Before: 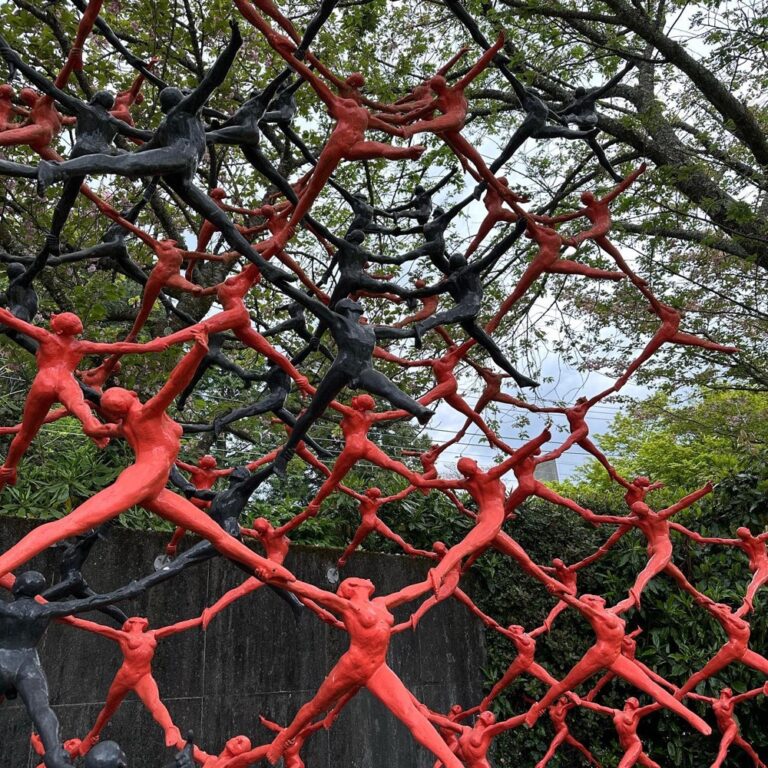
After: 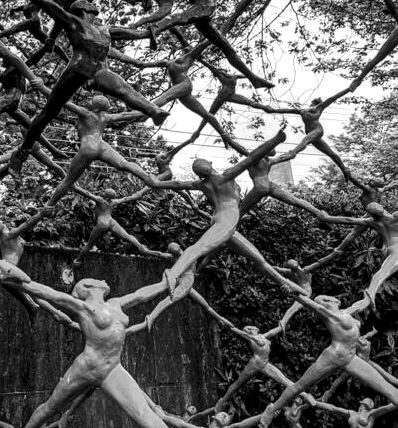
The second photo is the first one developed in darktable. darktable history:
crop: left 34.548%, top 38.939%, right 13.55%, bottom 5.325%
vignetting: fall-off start 97.4%, fall-off radius 77.68%, width/height ratio 1.119, unbound false
exposure: exposure 0.376 EV, compensate highlight preservation false
color zones: curves: ch0 [(0, 0.485) (0.178, 0.476) (0.261, 0.623) (0.411, 0.403) (0.708, 0.603) (0.934, 0.412)]; ch1 [(0.003, 0.485) (0.149, 0.496) (0.229, 0.584) (0.326, 0.551) (0.484, 0.262) (0.757, 0.643)]
local contrast: highlights 26%, detail 150%
tone curve: curves: ch0 [(0, 0) (0.037, 0.025) (0.131, 0.093) (0.275, 0.256) (0.476, 0.517) (0.607, 0.667) (0.691, 0.745) (0.789, 0.836) (0.911, 0.925) (0.997, 0.995)]; ch1 [(0, 0) (0.301, 0.3) (0.444, 0.45) (0.493, 0.495) (0.507, 0.503) (0.534, 0.533) (0.582, 0.58) (0.658, 0.693) (0.746, 0.77) (1, 1)]; ch2 [(0, 0) (0.246, 0.233) (0.36, 0.352) (0.415, 0.418) (0.476, 0.492) (0.502, 0.504) (0.525, 0.518) (0.539, 0.544) (0.586, 0.602) (0.634, 0.651) (0.706, 0.727) (0.853, 0.852) (1, 0.951)], preserve colors none
color calibration: output gray [0.246, 0.254, 0.501, 0], illuminant as shot in camera, x 0.378, y 0.381, temperature 4099.12 K
